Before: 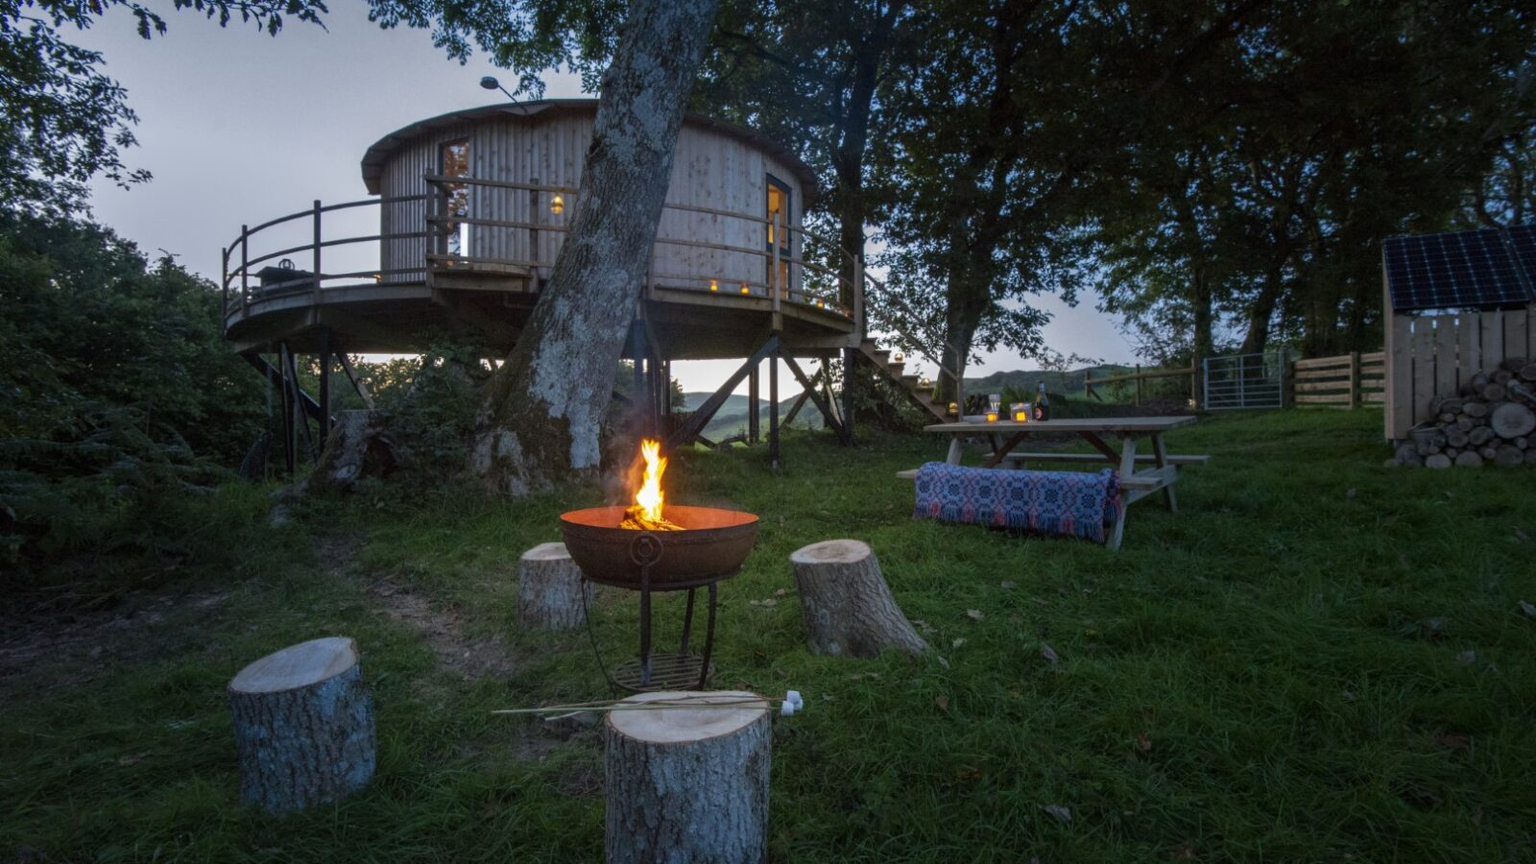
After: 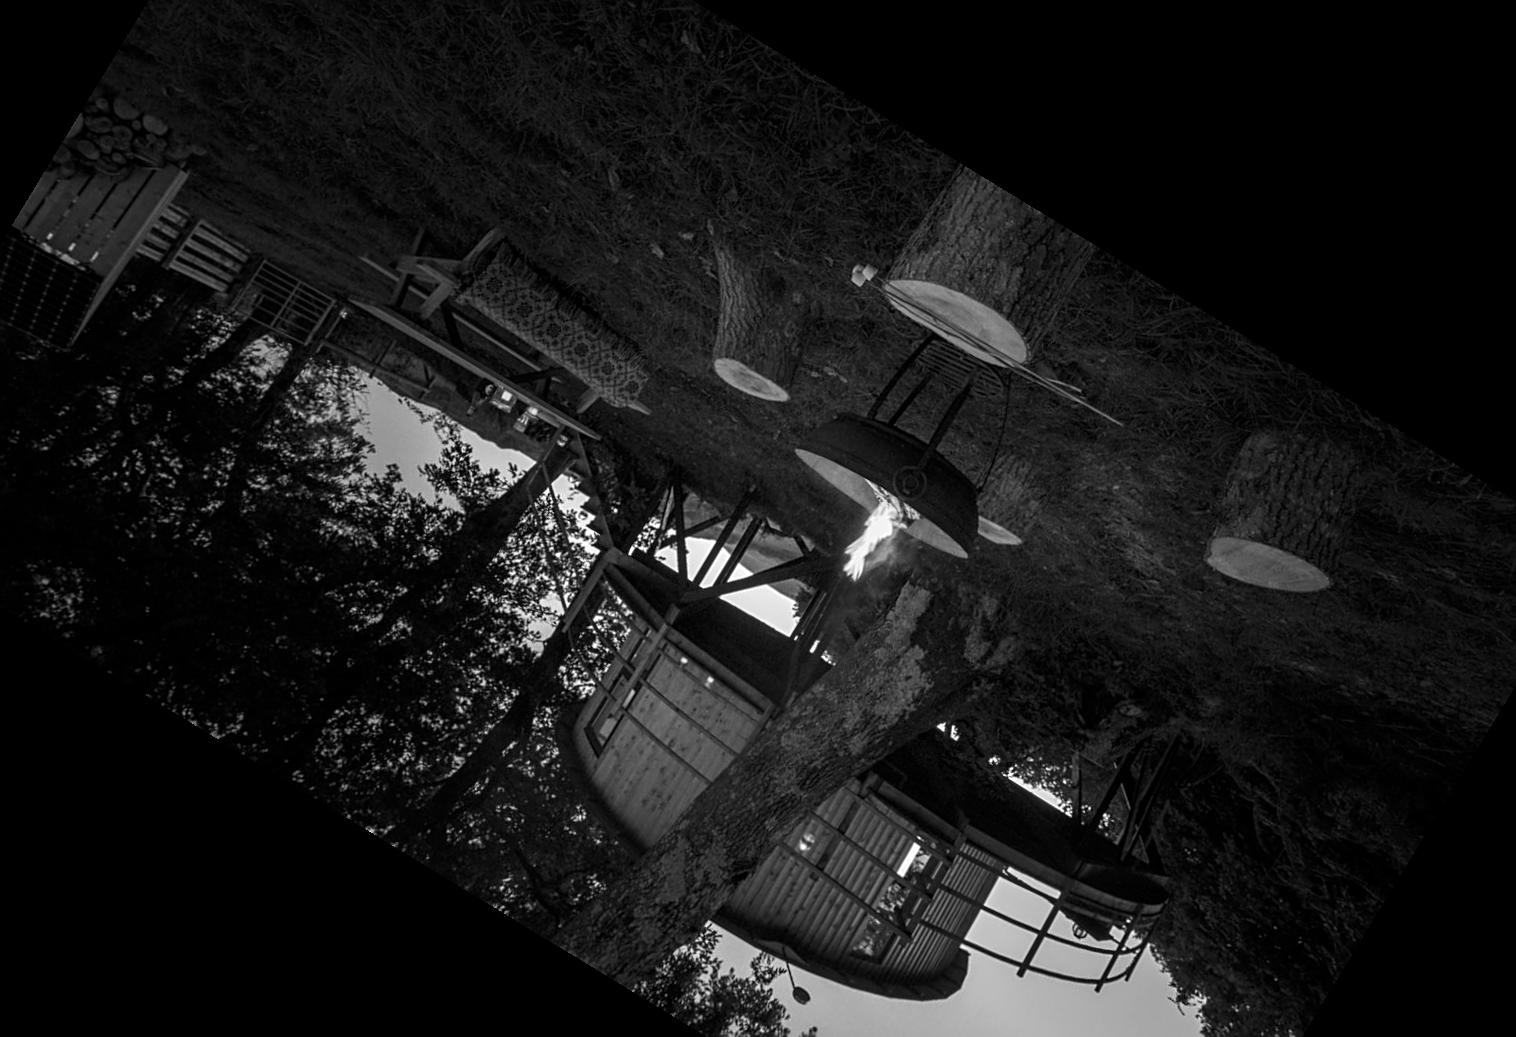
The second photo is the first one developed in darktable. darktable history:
crop and rotate: angle 148.68°, left 9.111%, top 15.603%, right 4.588%, bottom 17.041%
sharpen: on, module defaults
contrast brightness saturation: contrast 0.07, brightness -0.13, saturation 0.06
rotate and perspective: rotation 0.074°, lens shift (vertical) 0.096, lens shift (horizontal) -0.041, crop left 0.043, crop right 0.952, crop top 0.024, crop bottom 0.979
monochrome: on, module defaults
color balance rgb: hue shift 180°, global vibrance 50%, contrast 0.32%
